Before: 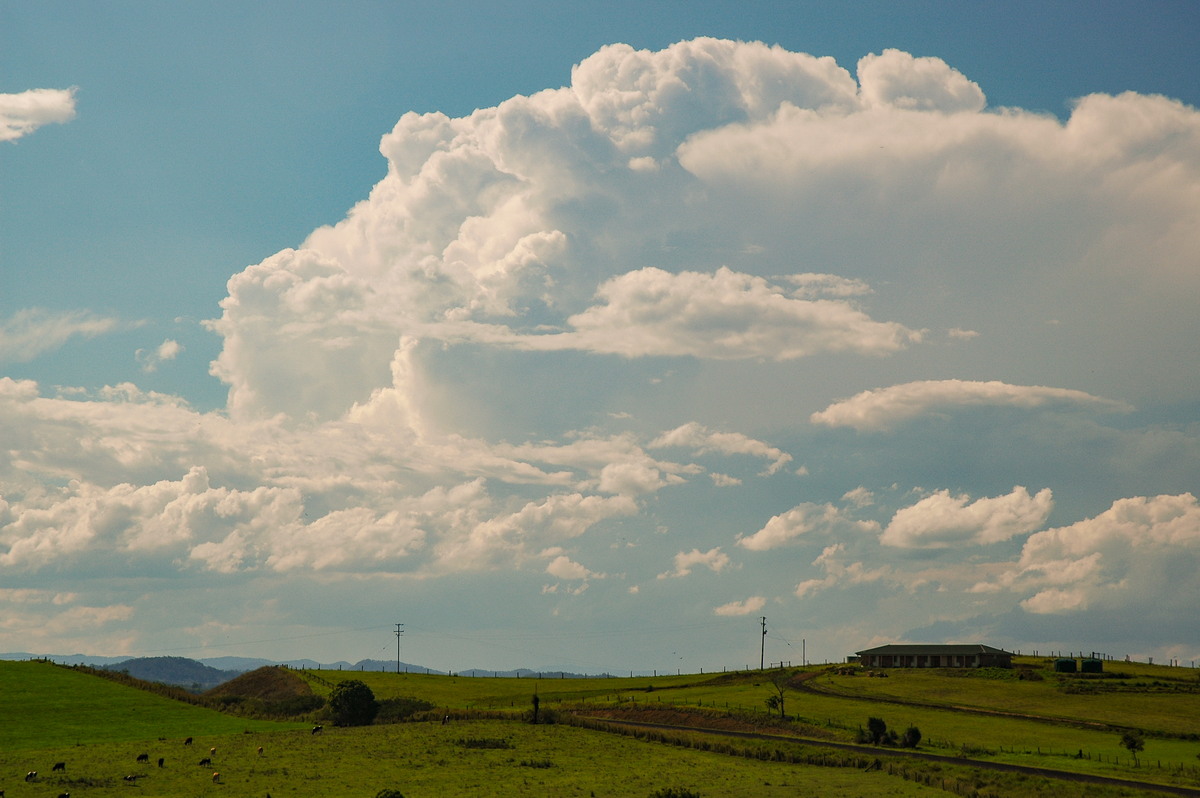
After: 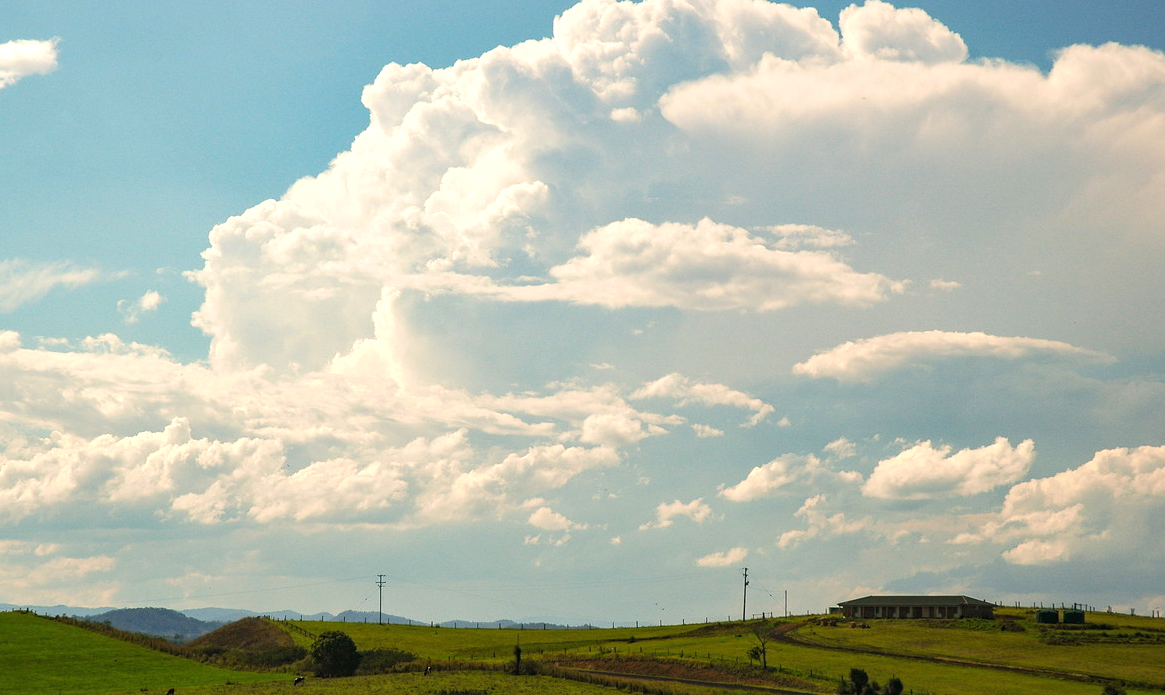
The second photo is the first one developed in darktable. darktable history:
crop: left 1.507%, top 6.147%, right 1.379%, bottom 6.637%
exposure: black level correction 0, exposure 0.7 EV, compensate exposure bias true, compensate highlight preservation false
tone equalizer: on, module defaults
